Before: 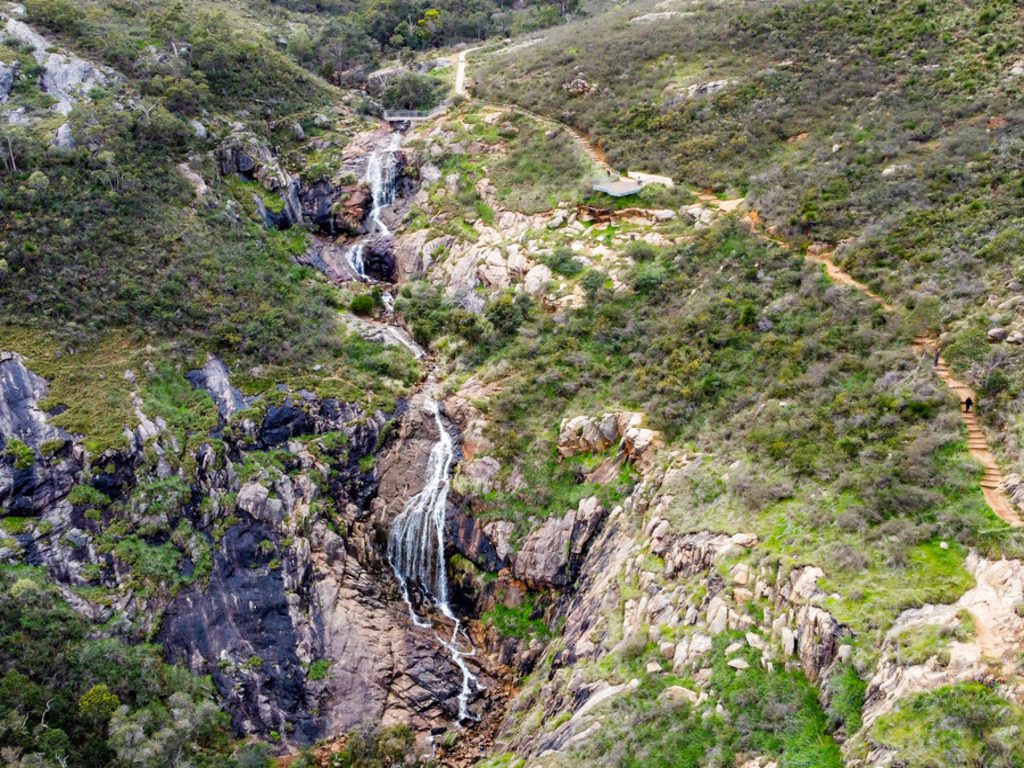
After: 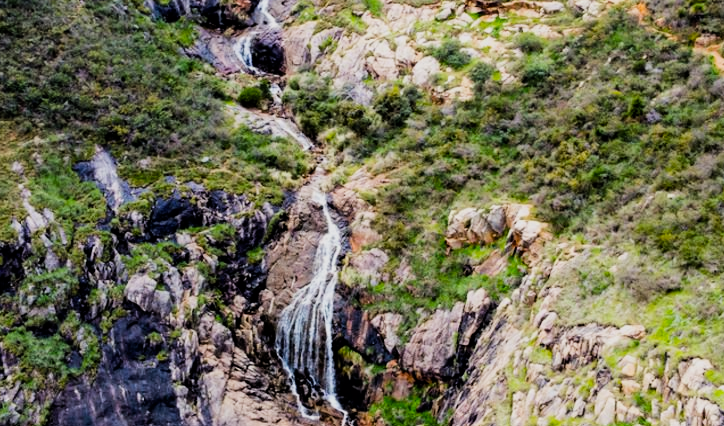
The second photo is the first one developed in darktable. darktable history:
crop: left 11.033%, top 27.147%, right 18.253%, bottom 17.298%
filmic rgb: black relative exposure -5.14 EV, white relative exposure 3.99 EV, hardness 2.9, contrast 1.299, highlights saturation mix -29.52%, contrast in shadows safe
color balance rgb: perceptual saturation grading › global saturation 6.73%, perceptual saturation grading › shadows 4.458%, global vibrance 20%
